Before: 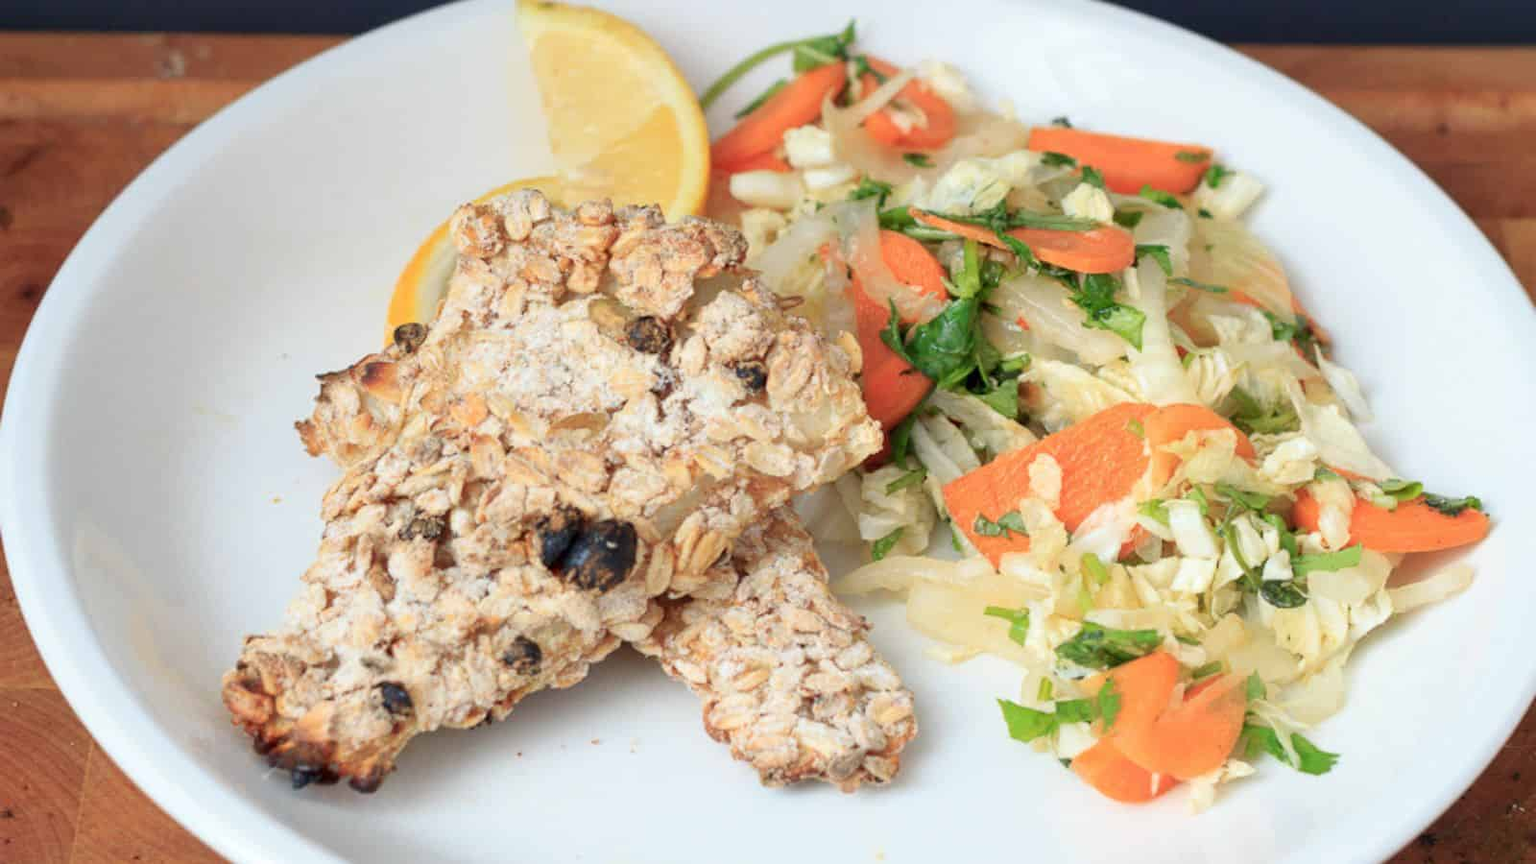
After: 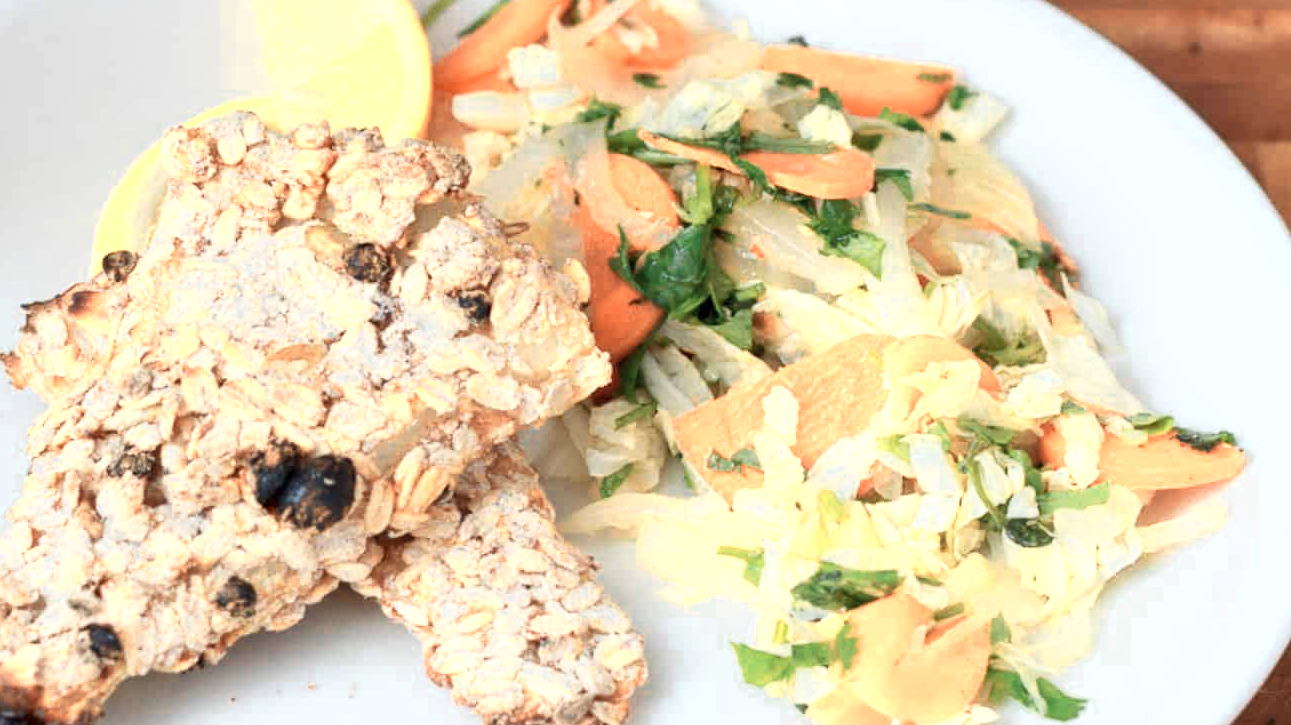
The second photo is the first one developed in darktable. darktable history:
color zones: curves: ch0 [(0.018, 0.548) (0.197, 0.654) (0.425, 0.447) (0.605, 0.658) (0.732, 0.579)]; ch1 [(0.105, 0.531) (0.224, 0.531) (0.386, 0.39) (0.618, 0.456) (0.732, 0.456) (0.956, 0.421)]; ch2 [(0.039, 0.583) (0.215, 0.465) (0.399, 0.544) (0.465, 0.548) (0.614, 0.447) (0.724, 0.43) (0.882, 0.623) (0.956, 0.632)]
crop: left 19.292%, top 9.586%, right 0.001%, bottom 9.757%
shadows and highlights: shadows 1.39, highlights 41.01
